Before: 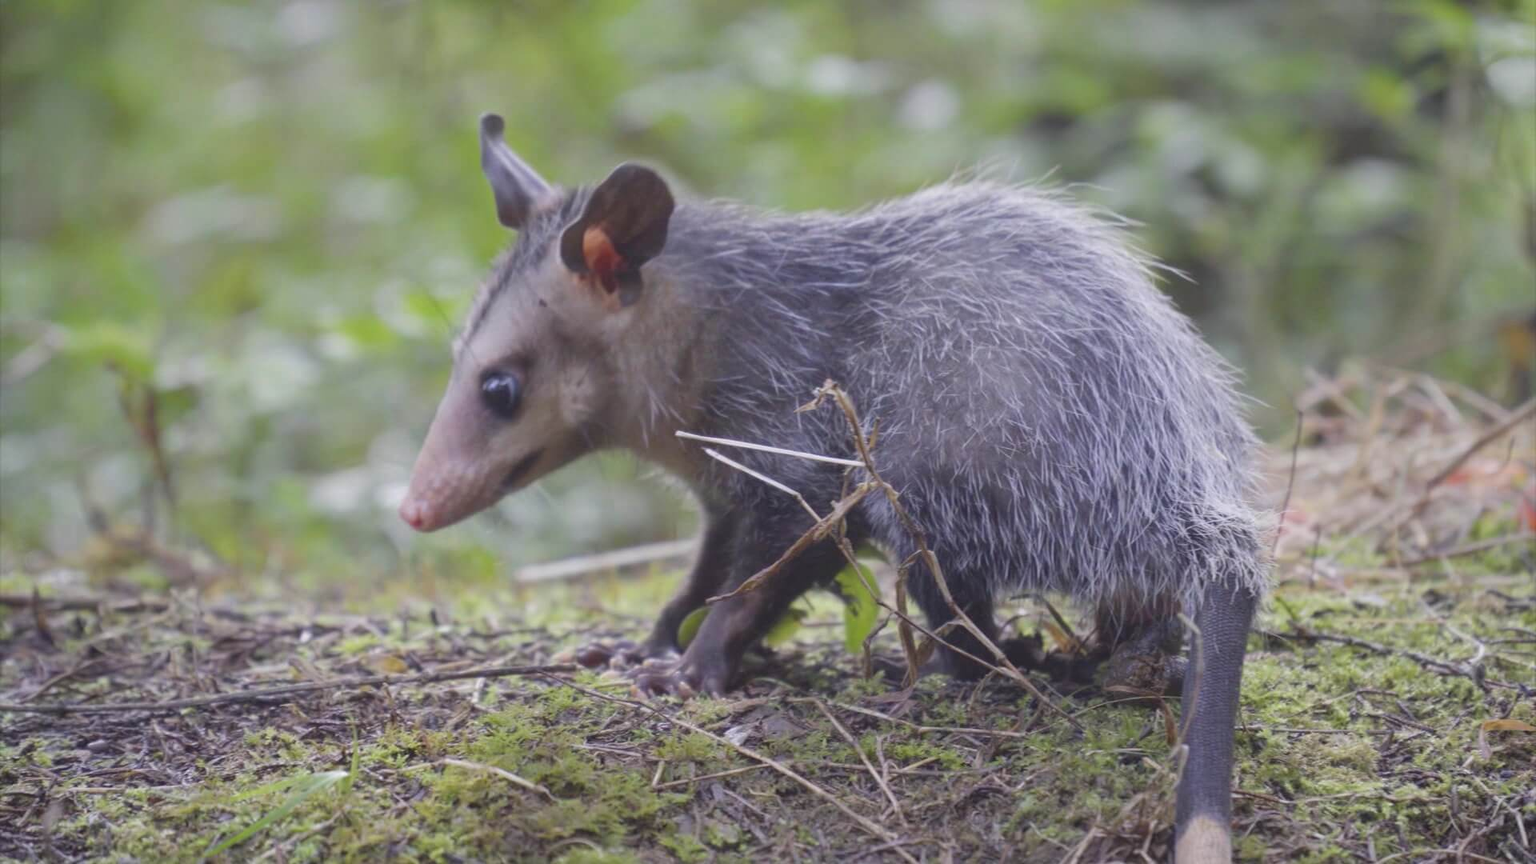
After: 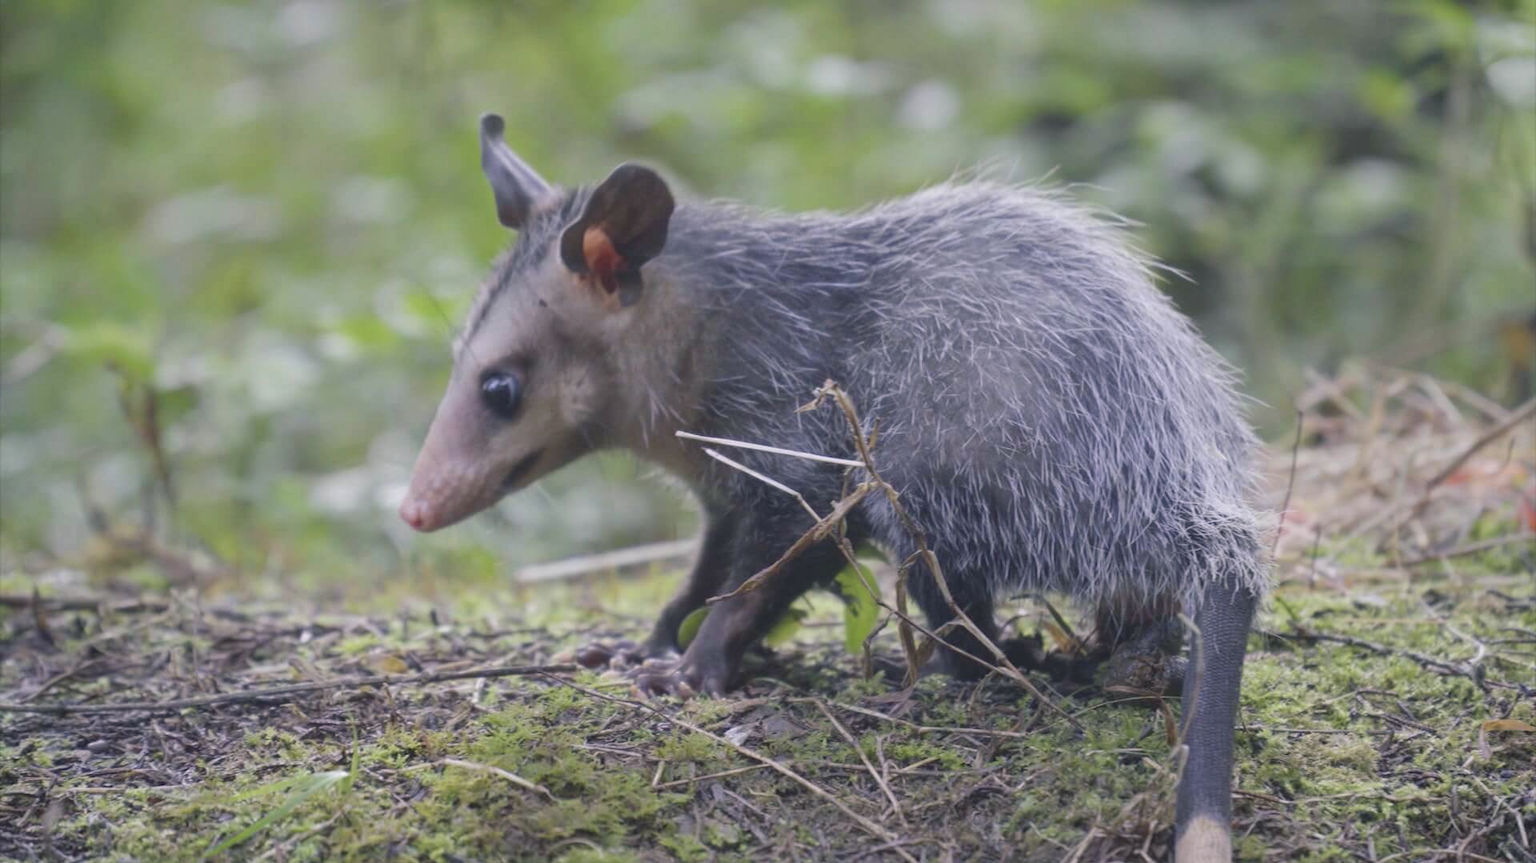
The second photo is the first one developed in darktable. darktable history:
color balance rgb: shadows lift › luminance -7.834%, shadows lift › chroma 2.336%, shadows lift › hue 202.82°, linear chroma grading › global chroma -15.915%, perceptual saturation grading › global saturation 0.42%, global vibrance 20%
crop: bottom 0.067%
